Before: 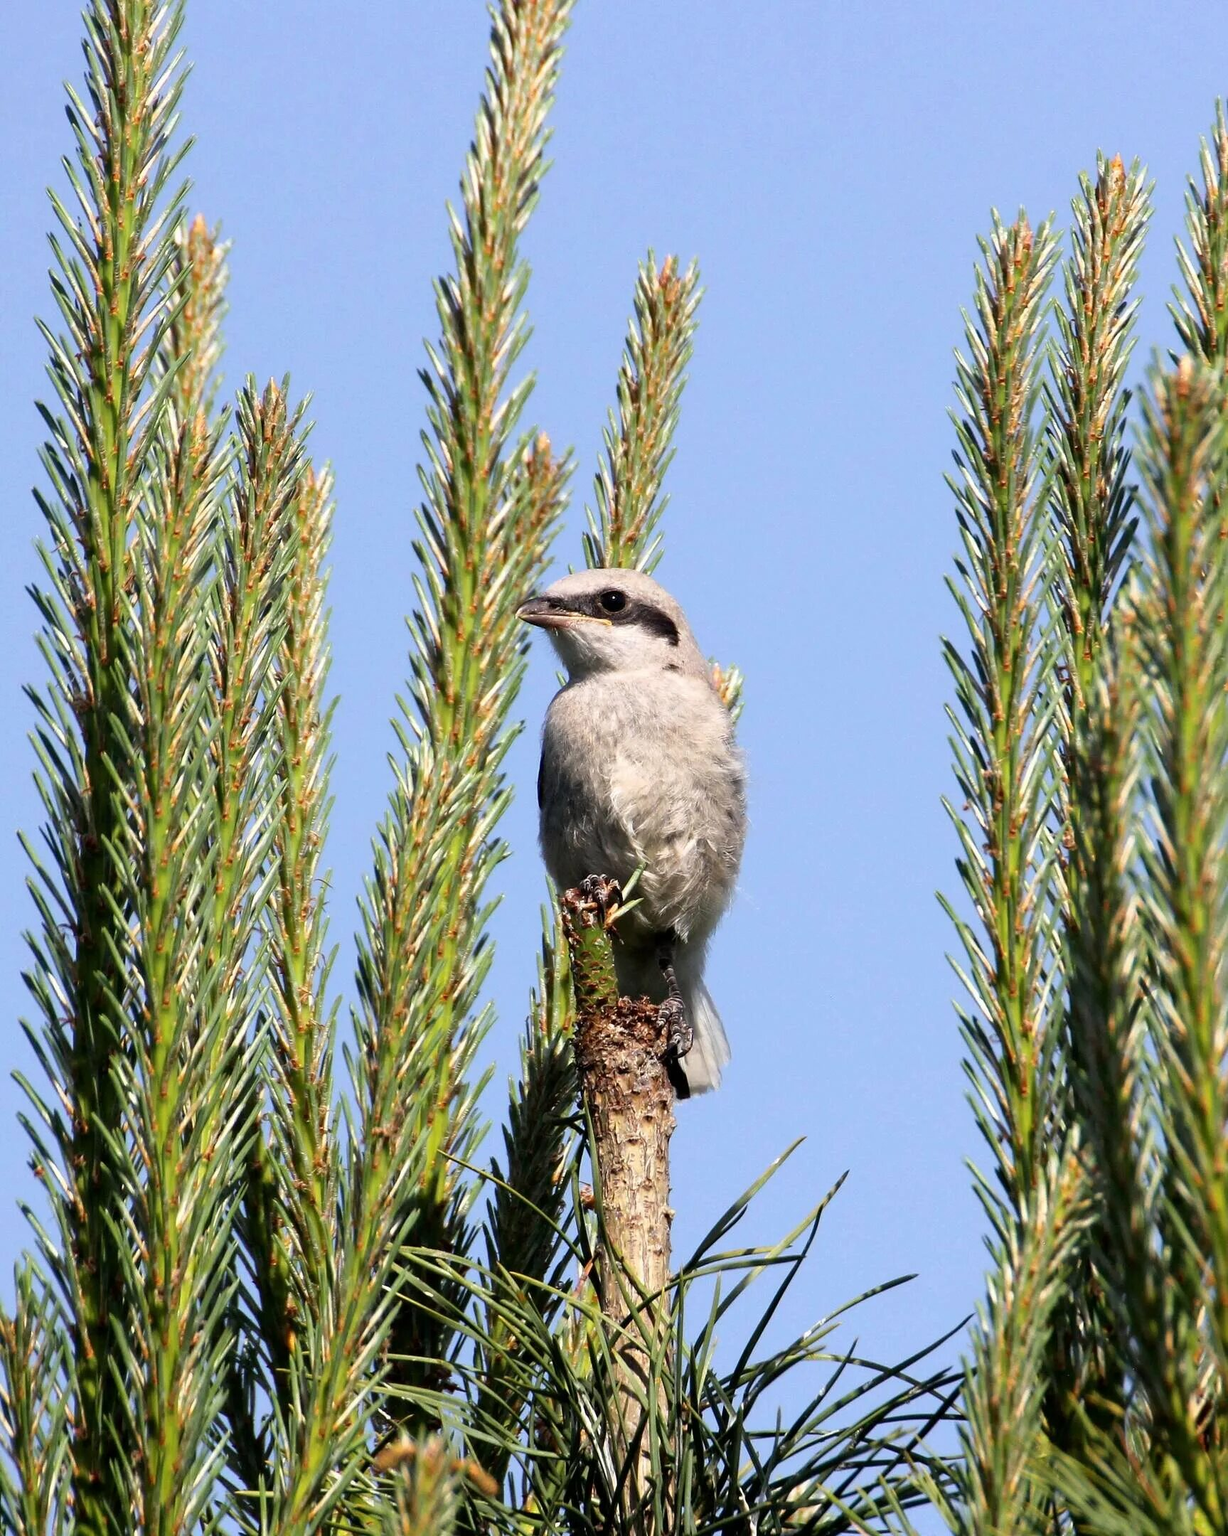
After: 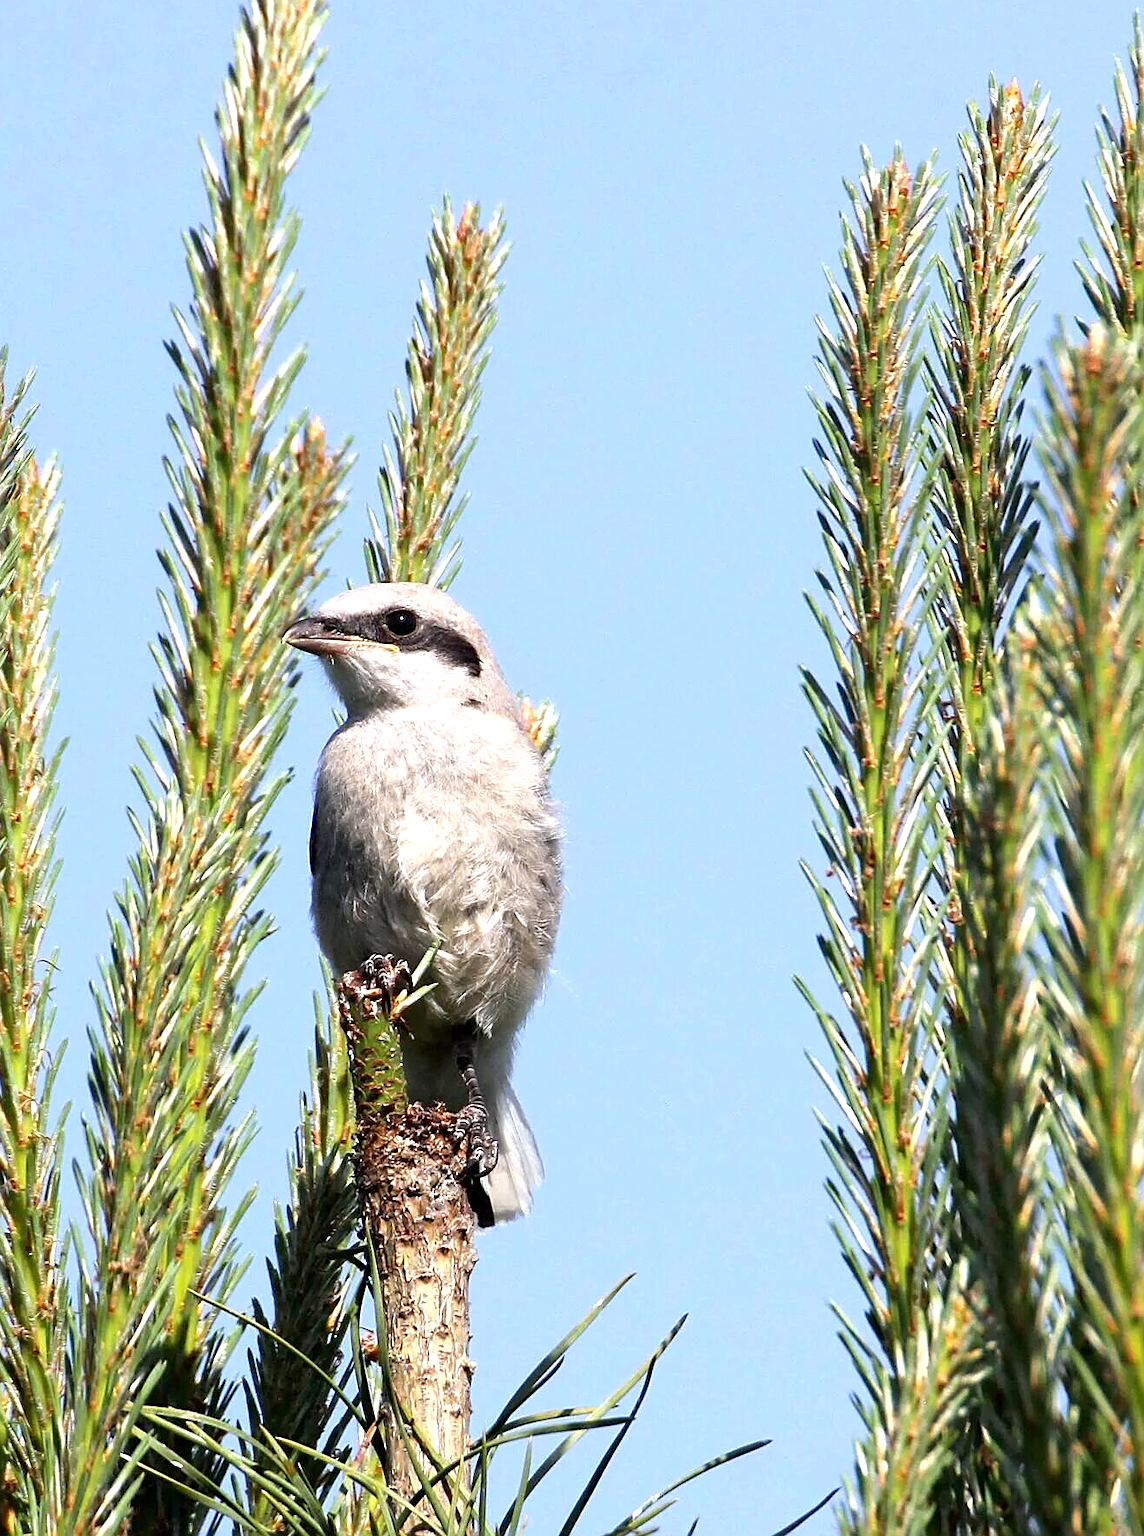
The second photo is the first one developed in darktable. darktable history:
sharpen: on, module defaults
crop: left 23.095%, top 5.827%, bottom 11.854%
exposure: exposure 0.496 EV, compensate highlight preservation false
white balance: red 0.983, blue 1.036
